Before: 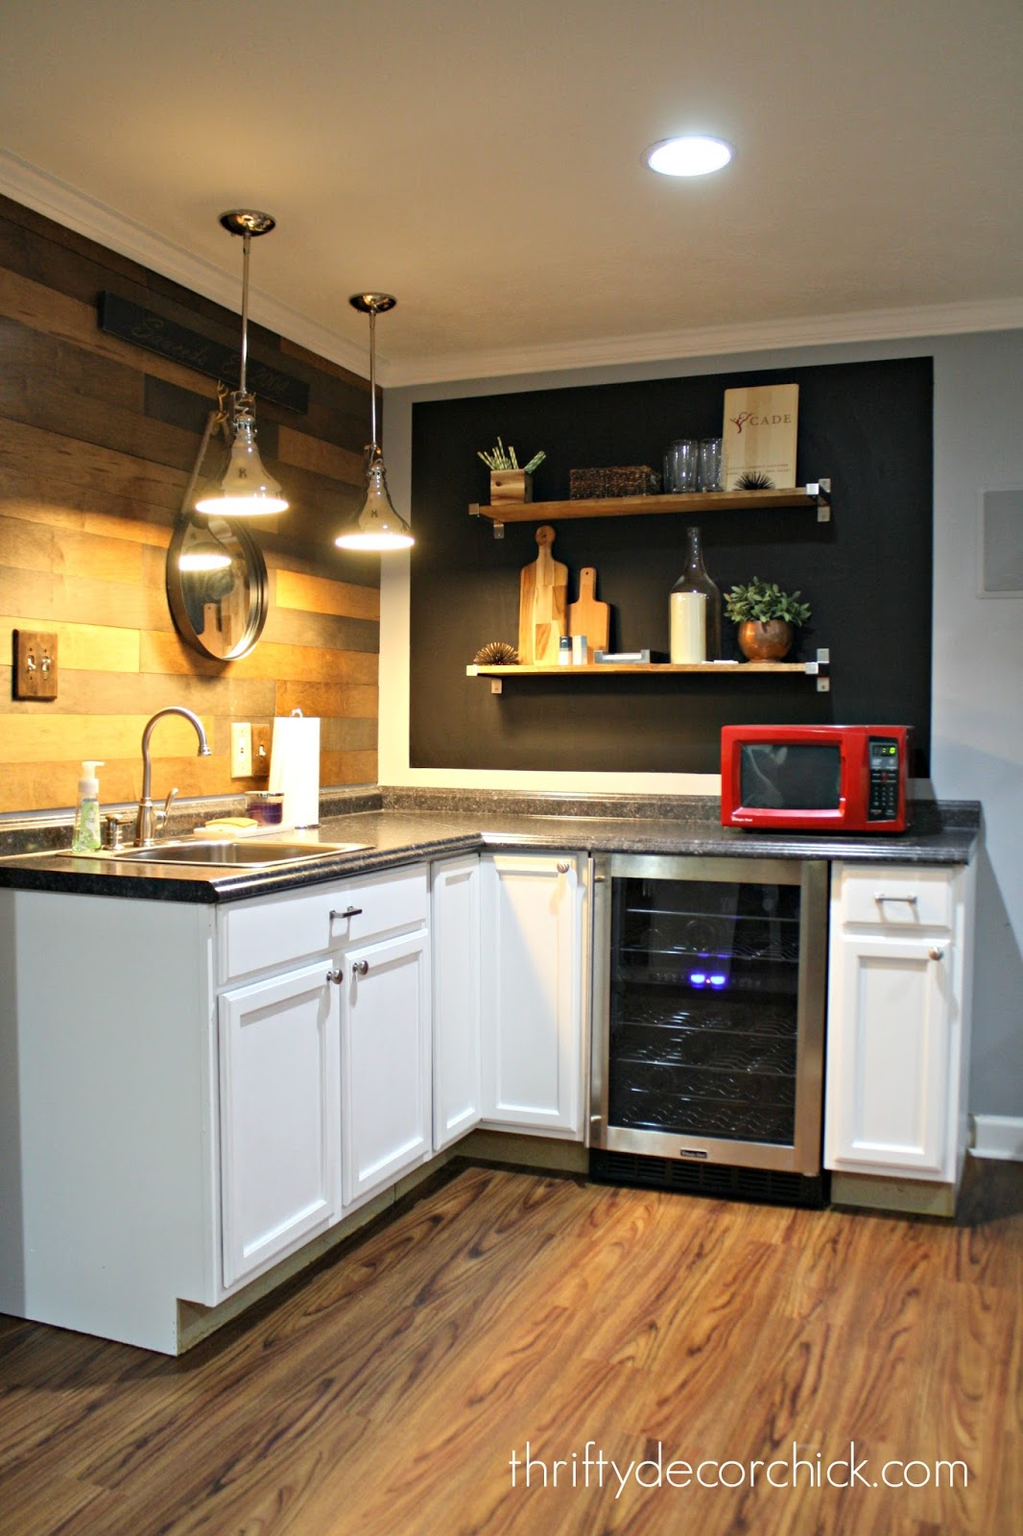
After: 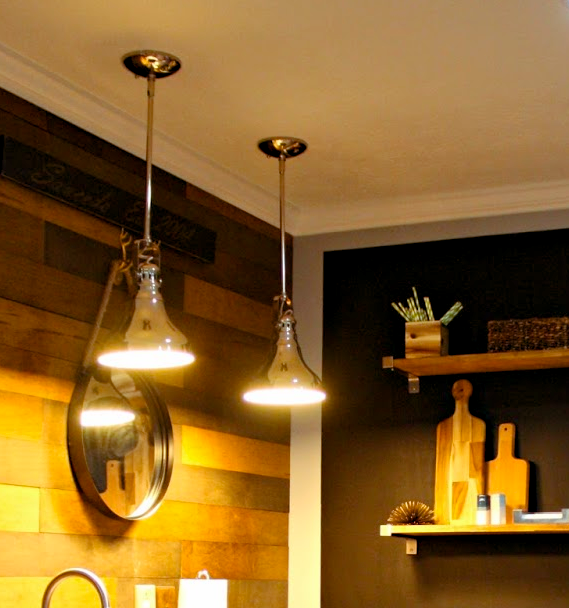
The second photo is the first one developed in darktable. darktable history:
color balance rgb: shadows lift › chroma 9.934%, shadows lift › hue 44.18°, global offset › luminance -0.512%, perceptual saturation grading › global saturation 25.338%
crop: left 10.033%, top 10.529%, right 36.531%, bottom 51.456%
